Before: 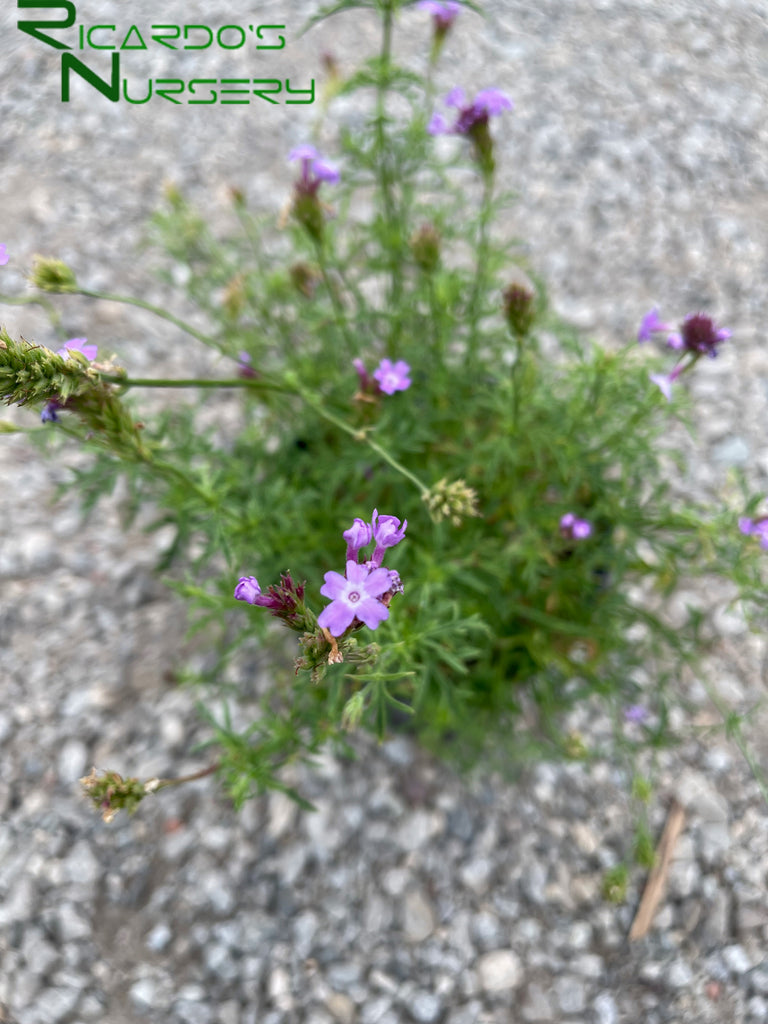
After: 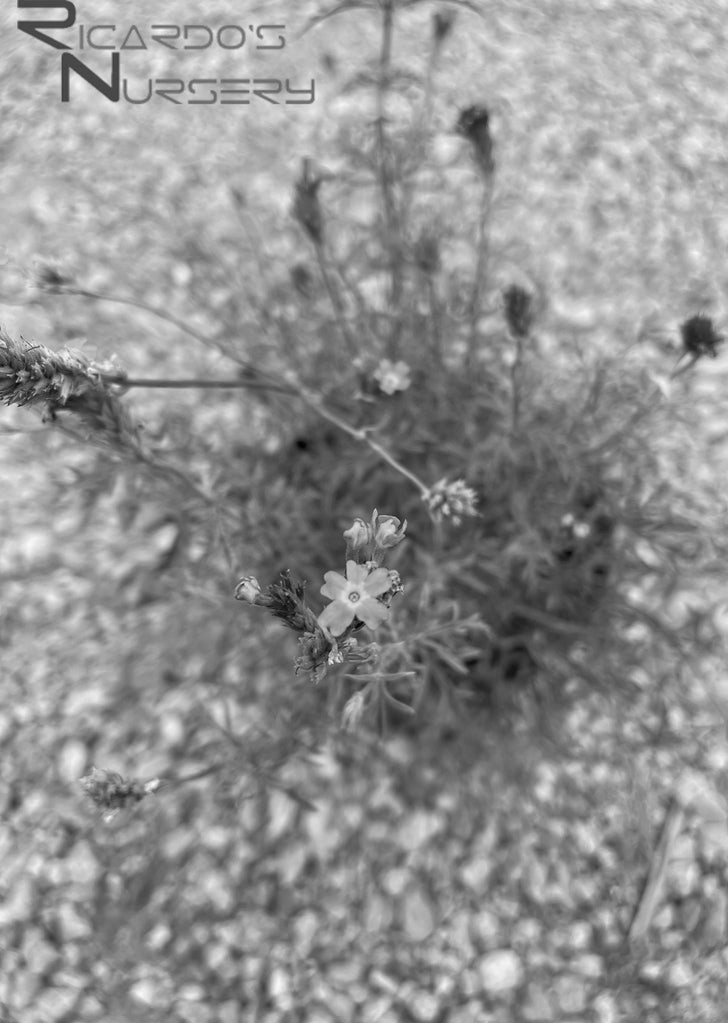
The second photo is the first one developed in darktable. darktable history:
color zones: curves: ch1 [(0, 0.513) (0.143, 0.524) (0.286, 0.511) (0.429, 0.506) (0.571, 0.503) (0.714, 0.503) (0.857, 0.508) (1, 0.513)]
crop and rotate: right 5.167%
monochrome: a -6.99, b 35.61, size 1.4
